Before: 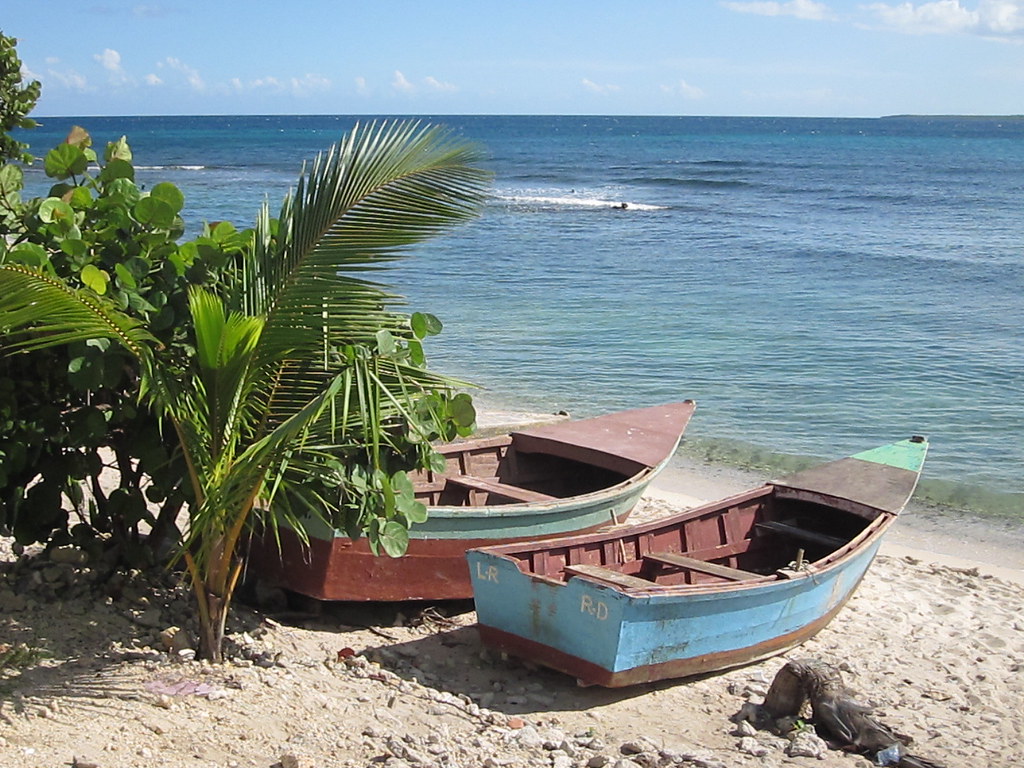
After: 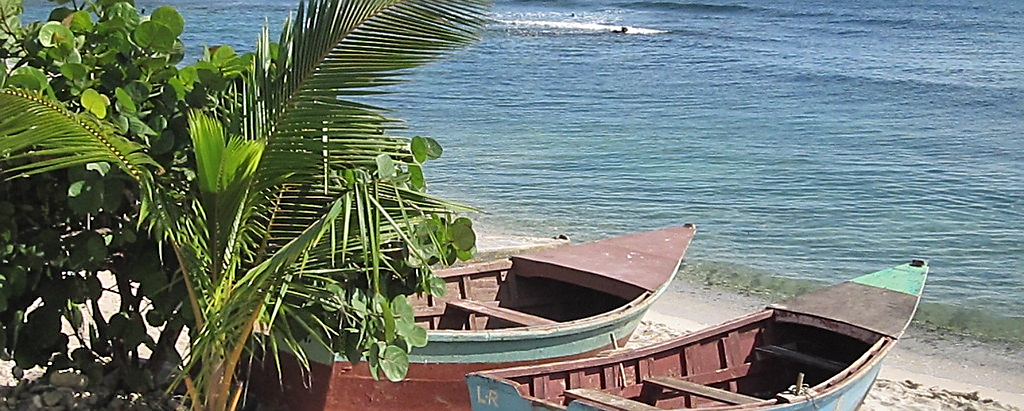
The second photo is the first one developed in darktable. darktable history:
crop and rotate: top 23.043%, bottom 23.437%
shadows and highlights: shadows 60, soften with gaussian
sharpen: on, module defaults
